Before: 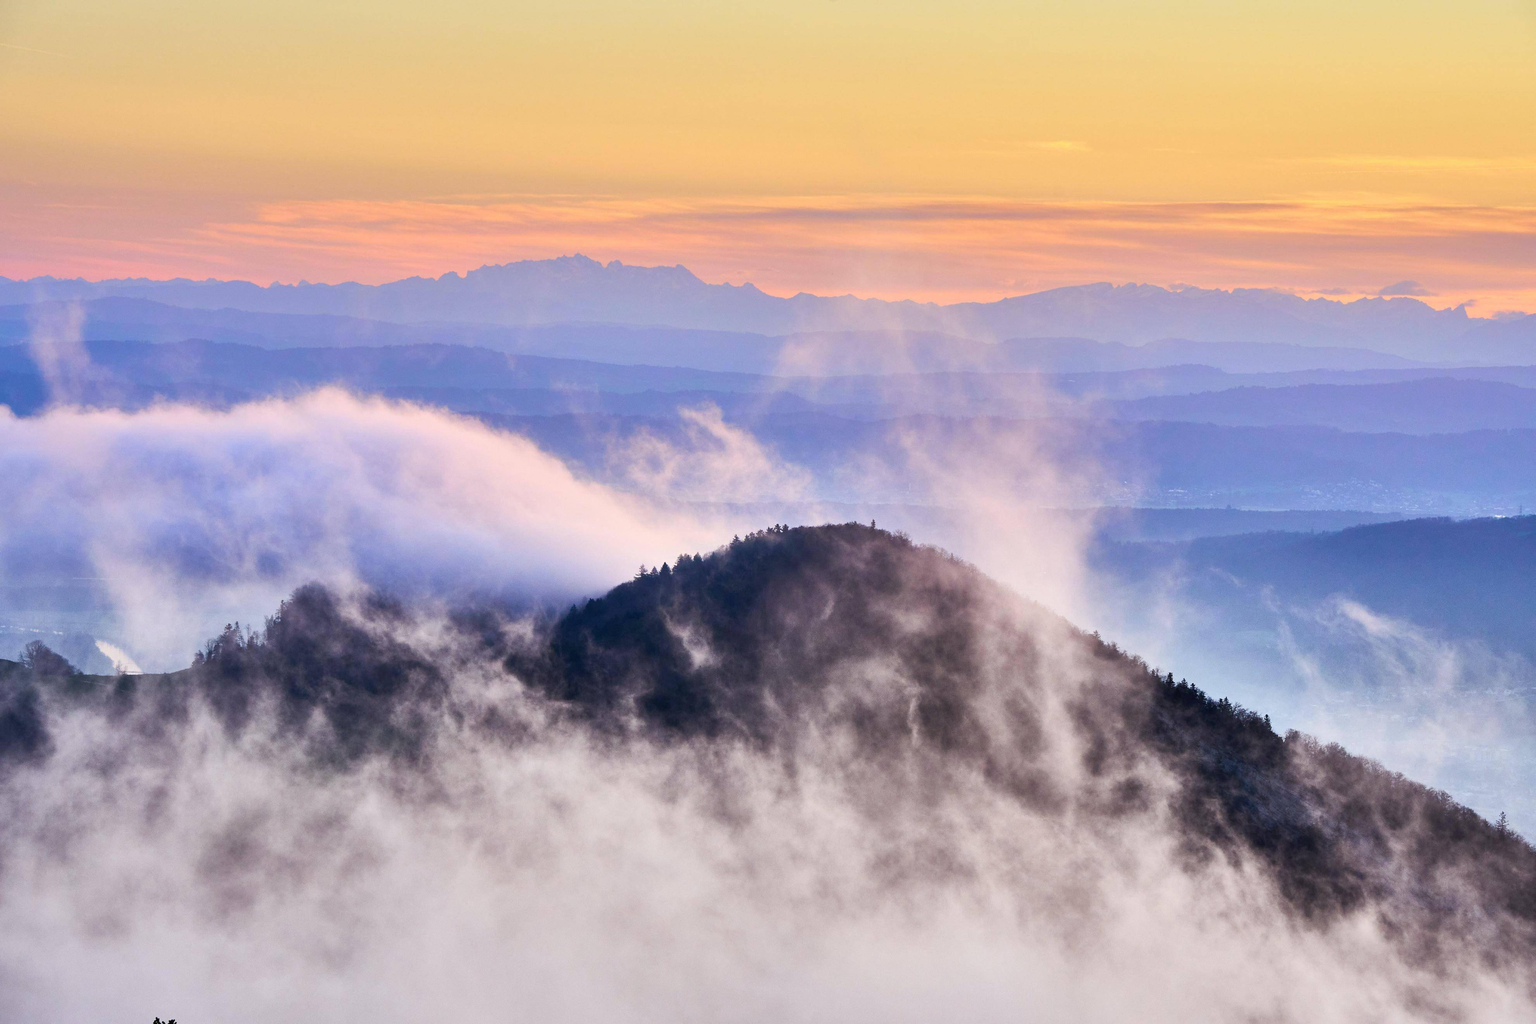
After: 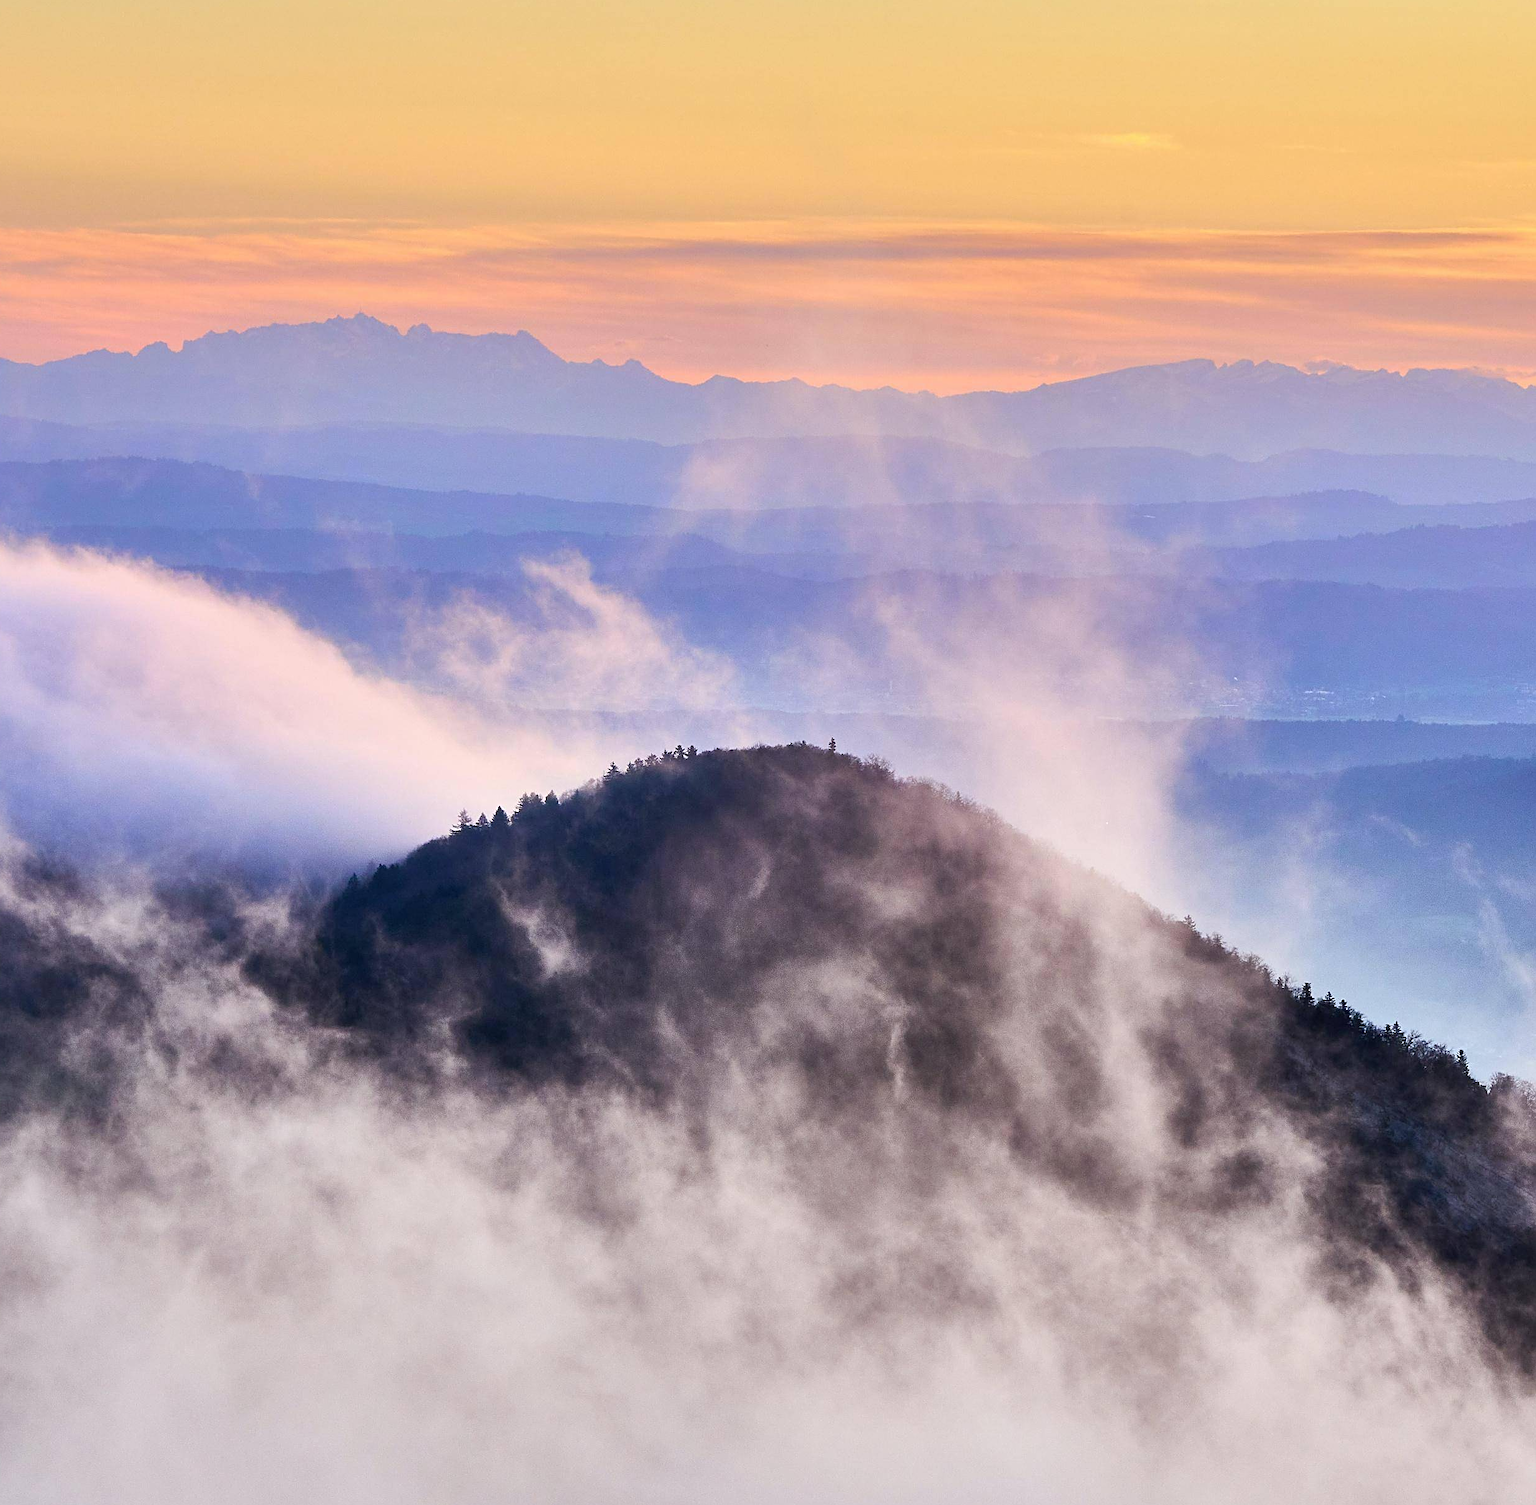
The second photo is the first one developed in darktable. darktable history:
crop and rotate: left 22.976%, top 5.643%, right 14.437%, bottom 2.307%
sharpen: on, module defaults
